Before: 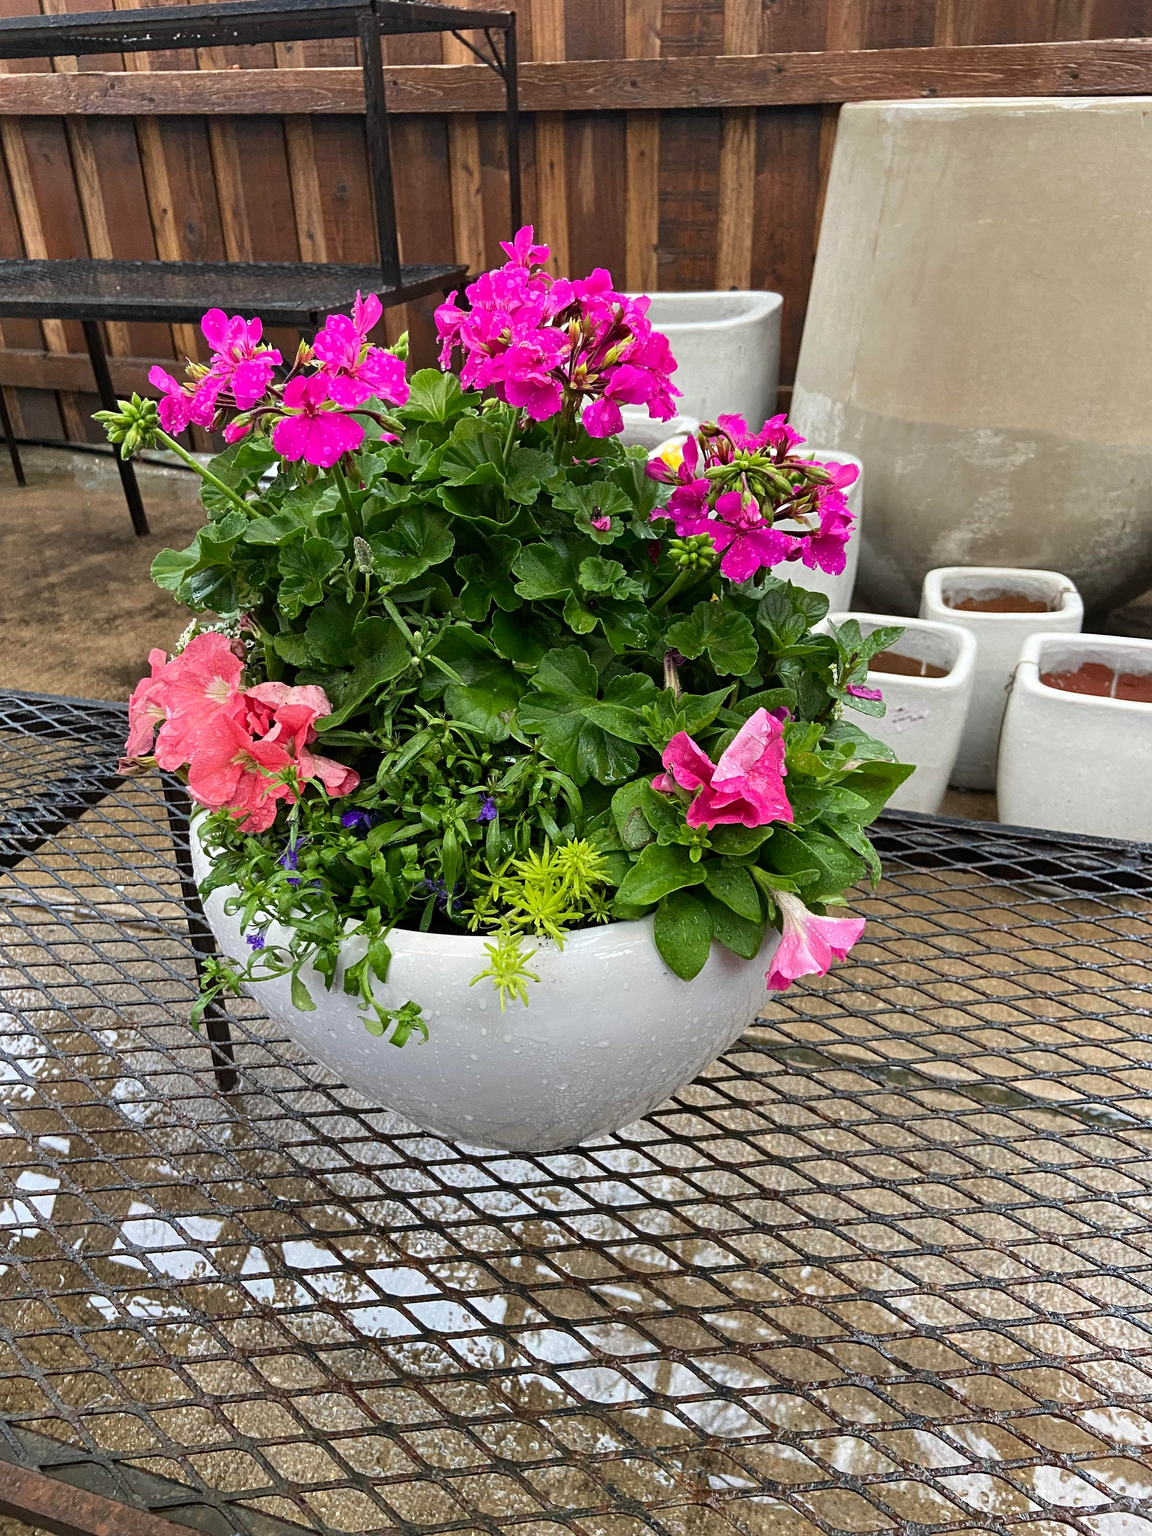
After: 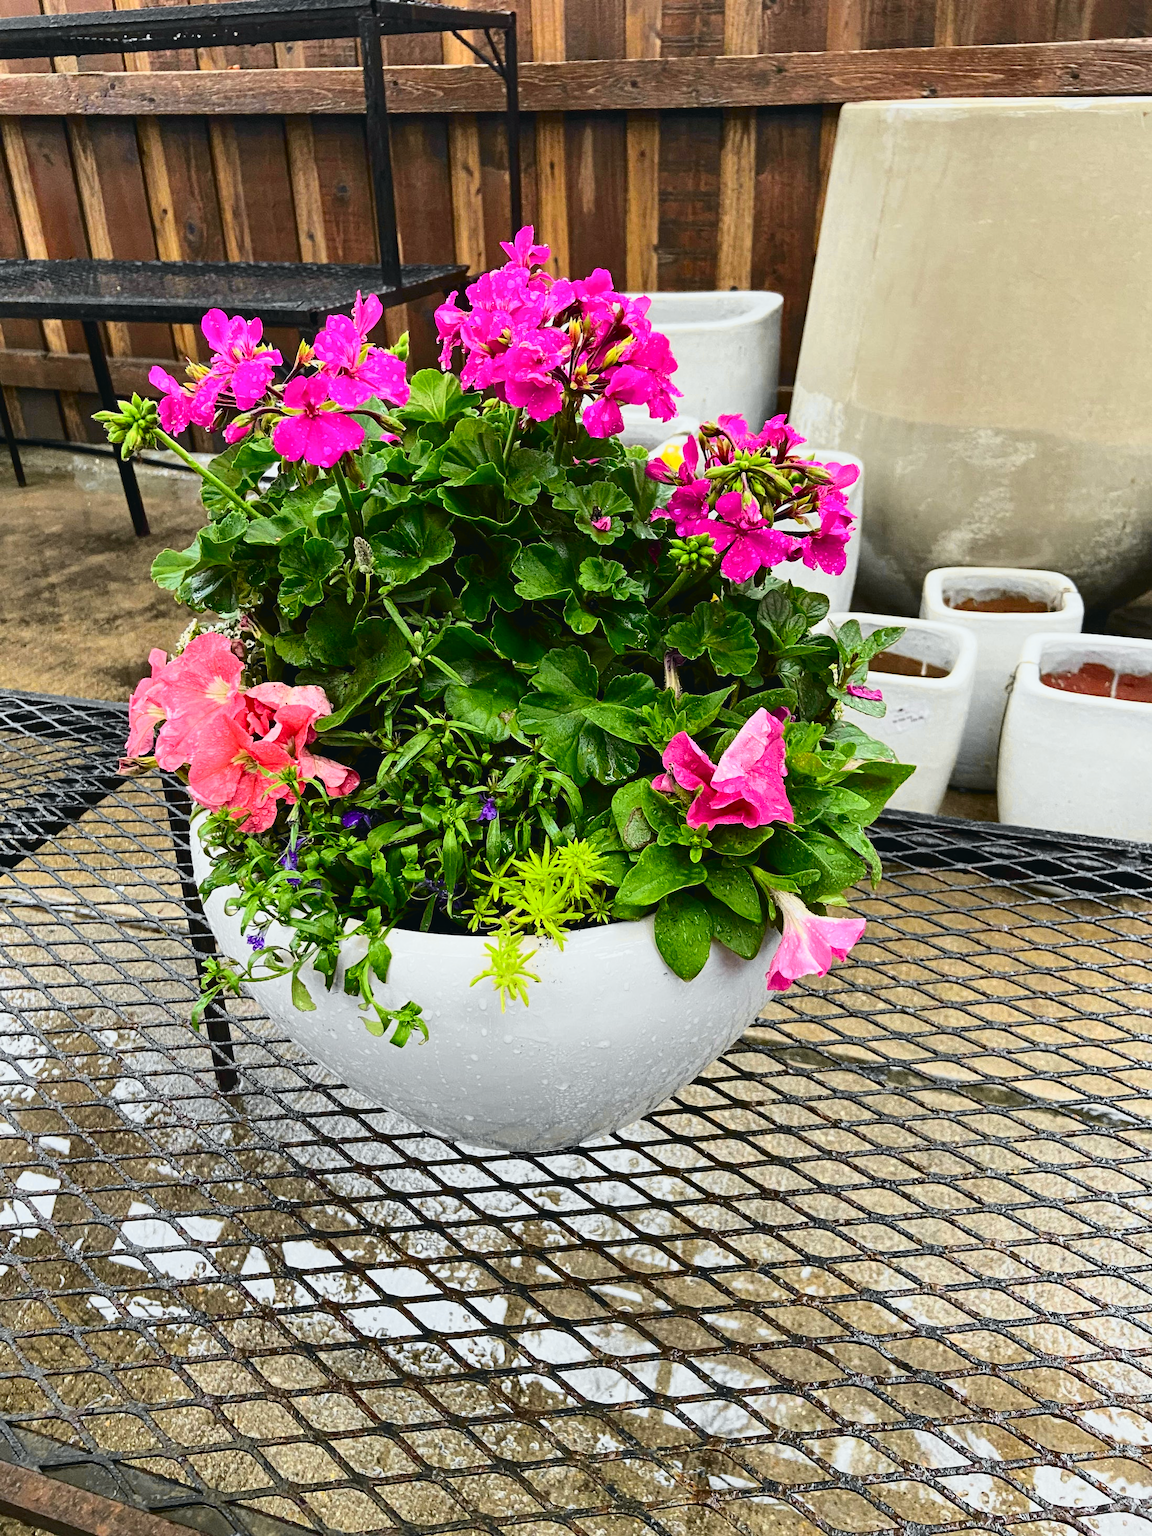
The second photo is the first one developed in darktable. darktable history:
tone curve: curves: ch0 [(0, 0.026) (0.058, 0.049) (0.246, 0.214) (0.437, 0.498) (0.55, 0.644) (0.657, 0.767) (0.822, 0.9) (1, 0.961)]; ch1 [(0, 0) (0.346, 0.307) (0.408, 0.369) (0.453, 0.457) (0.476, 0.489) (0.502, 0.493) (0.521, 0.515) (0.537, 0.531) (0.612, 0.641) (0.676, 0.728) (1, 1)]; ch2 [(0, 0) (0.346, 0.34) (0.434, 0.46) (0.485, 0.494) (0.5, 0.494) (0.511, 0.504) (0.537, 0.551) (0.579, 0.599) (0.625, 0.686) (1, 1)], color space Lab, independent channels, preserve colors none
